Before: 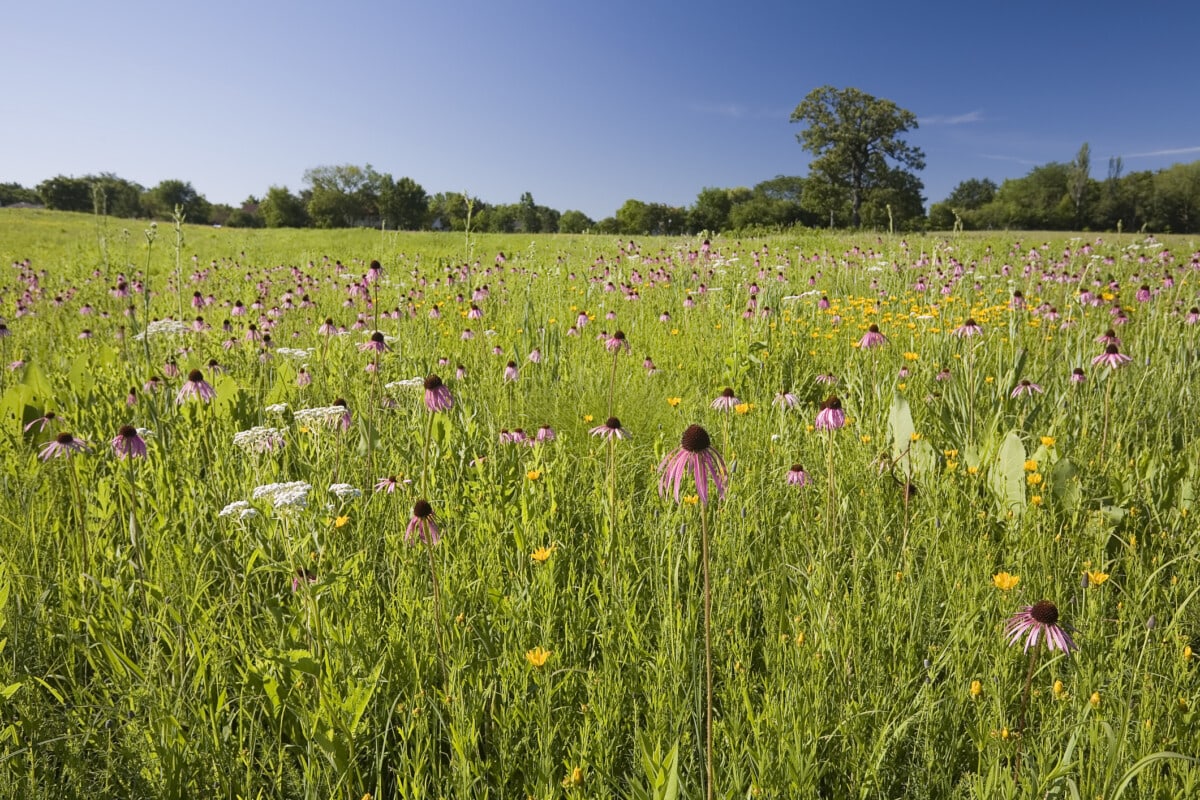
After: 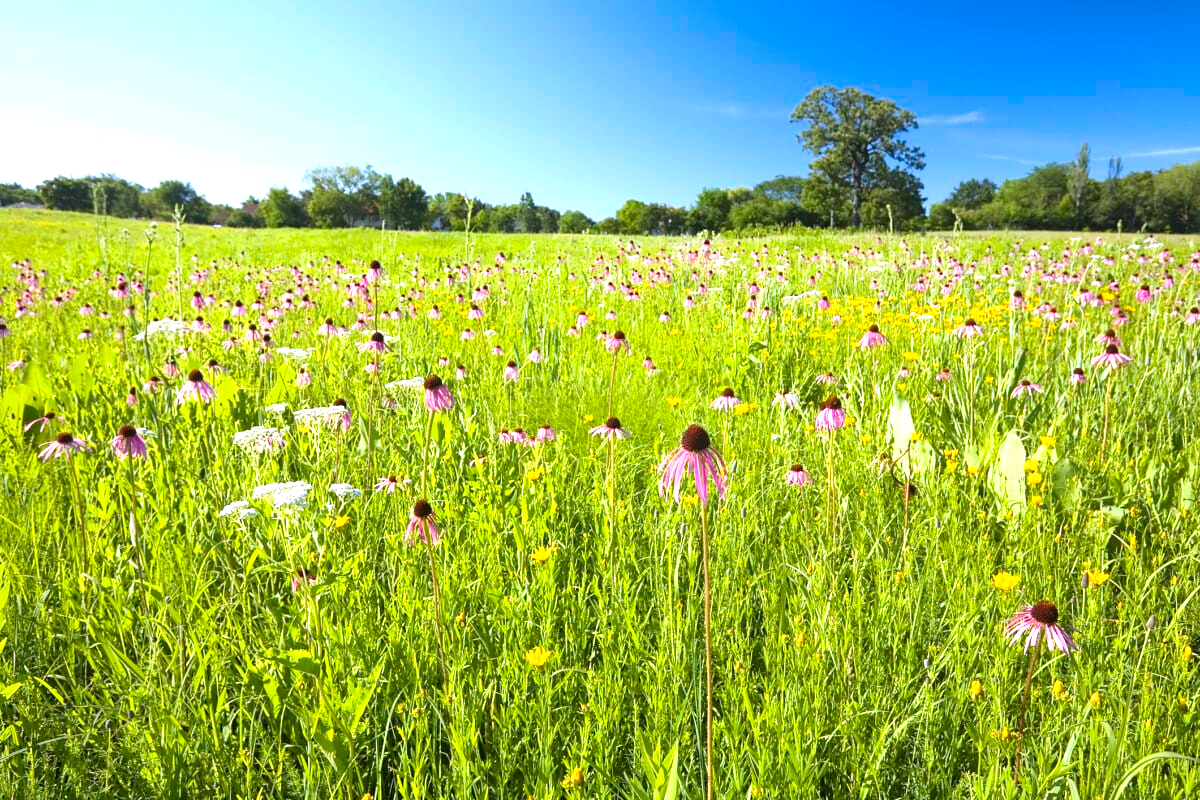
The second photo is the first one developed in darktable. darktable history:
color balance rgb: perceptual saturation grading › global saturation 20%, global vibrance 10%
color calibration: x 0.37, y 0.377, temperature 4289.93 K
exposure: black level correction 0, exposure 1.1 EV, compensate exposure bias true, compensate highlight preservation false
